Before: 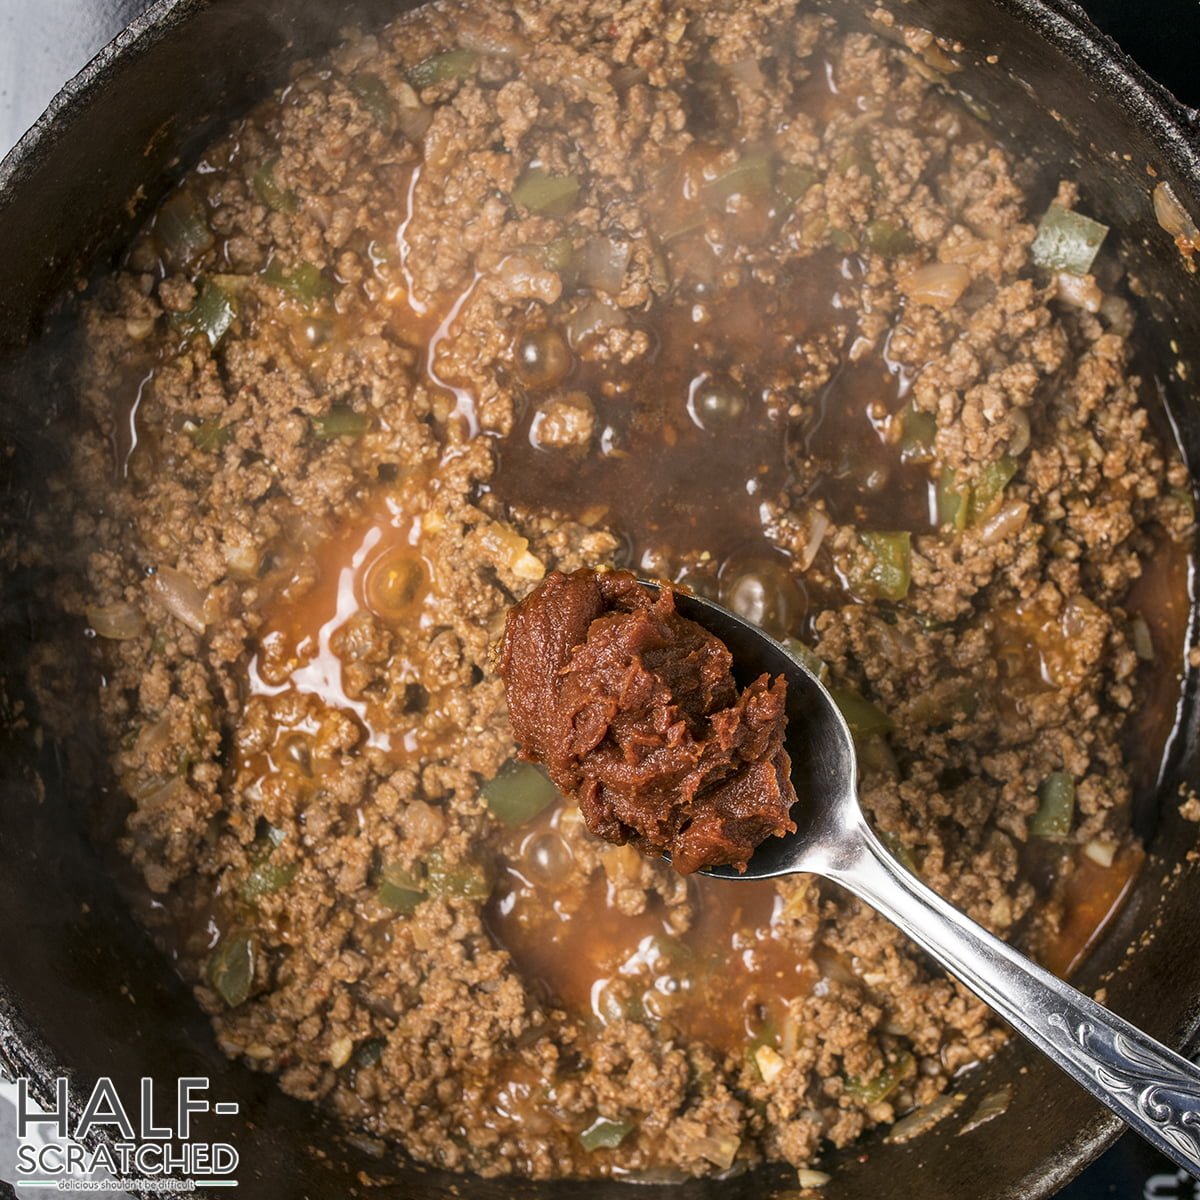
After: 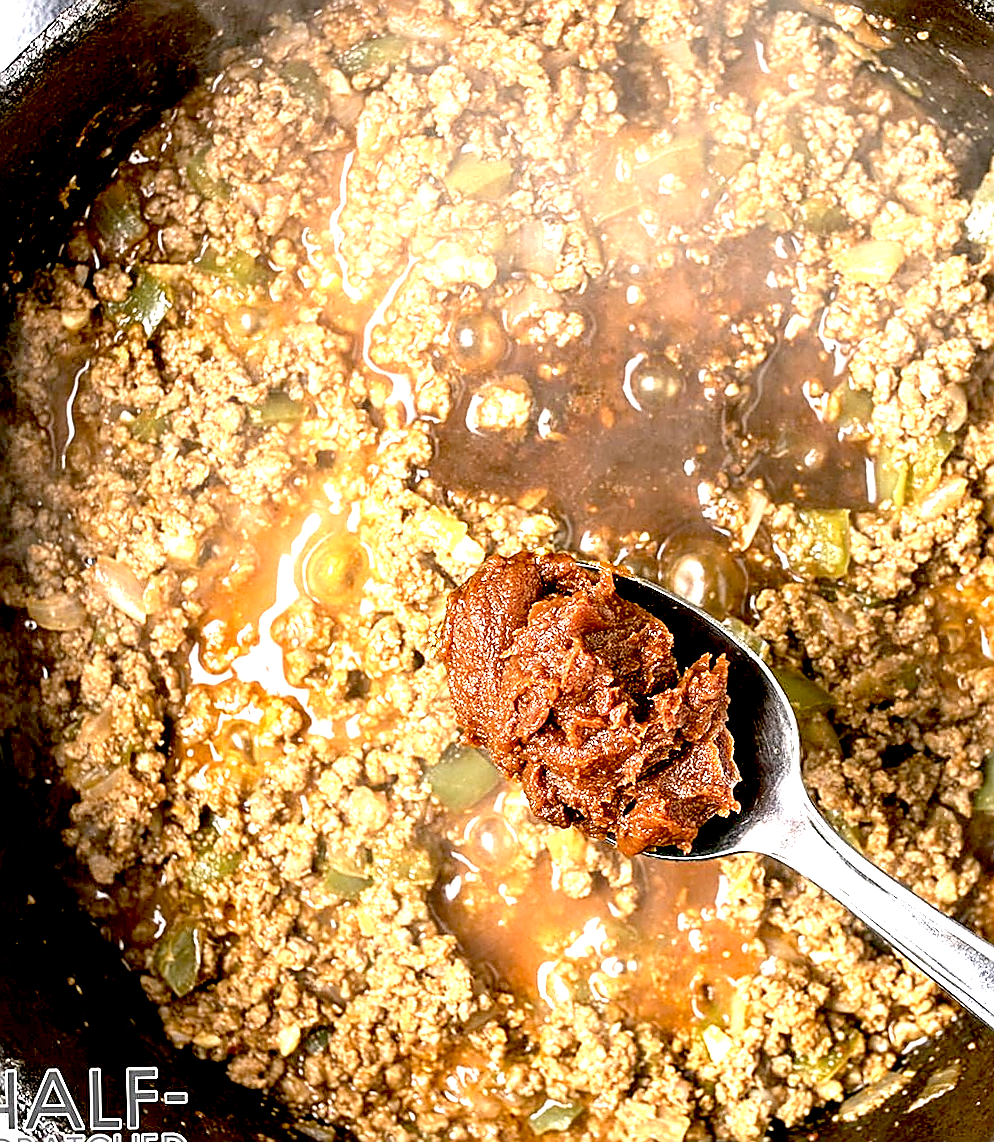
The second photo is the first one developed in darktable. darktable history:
sharpen: amount 0.901
crop and rotate: angle 1°, left 4.281%, top 0.642%, right 11.383%, bottom 2.486%
rotate and perspective: crop left 0, crop top 0
exposure: black level correction 0.016, exposure 1.774 EV, compensate highlight preservation false
